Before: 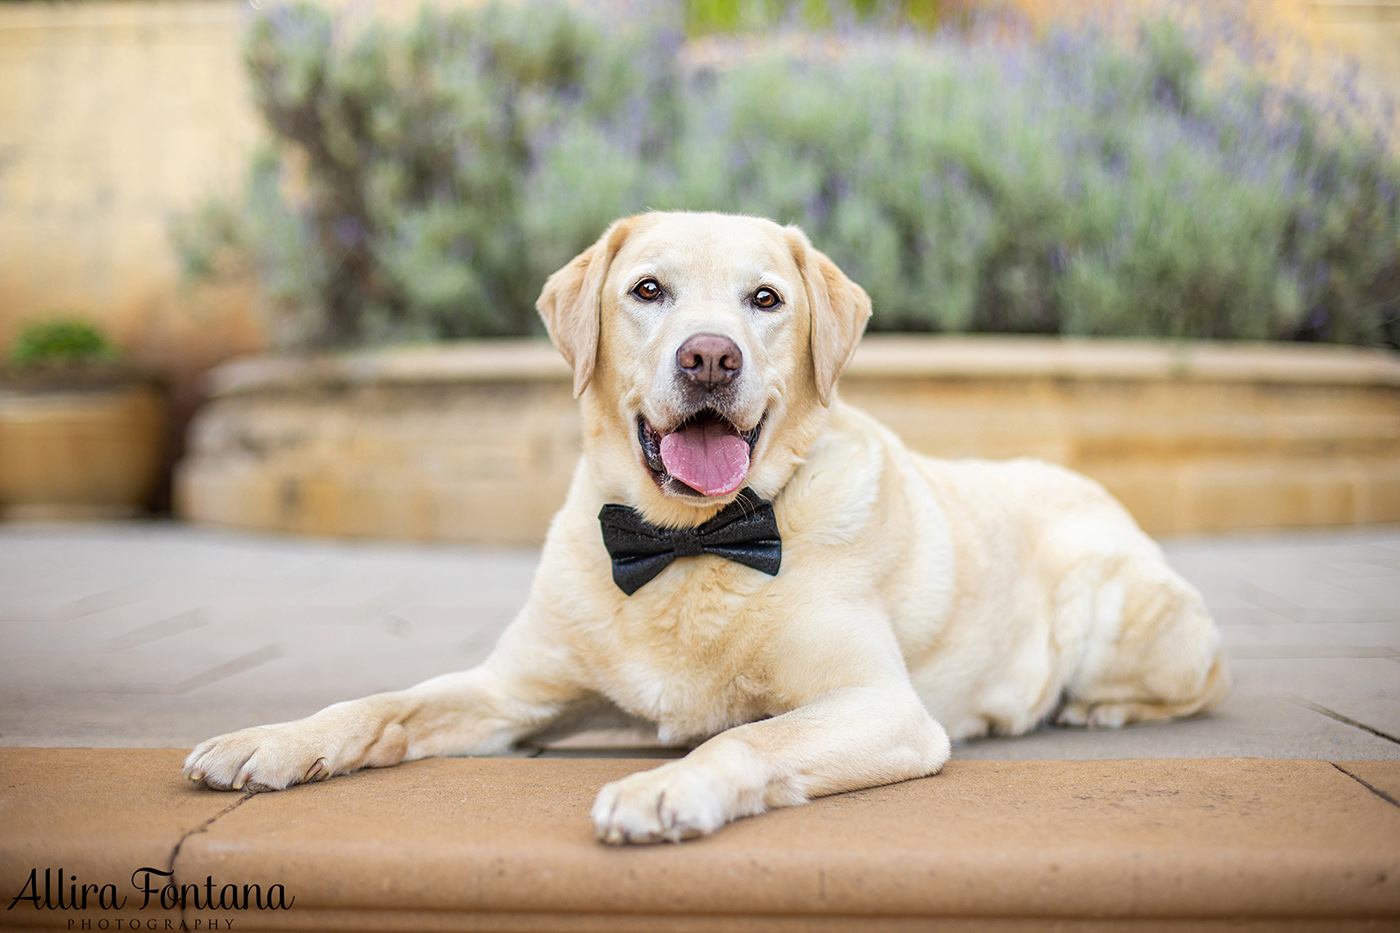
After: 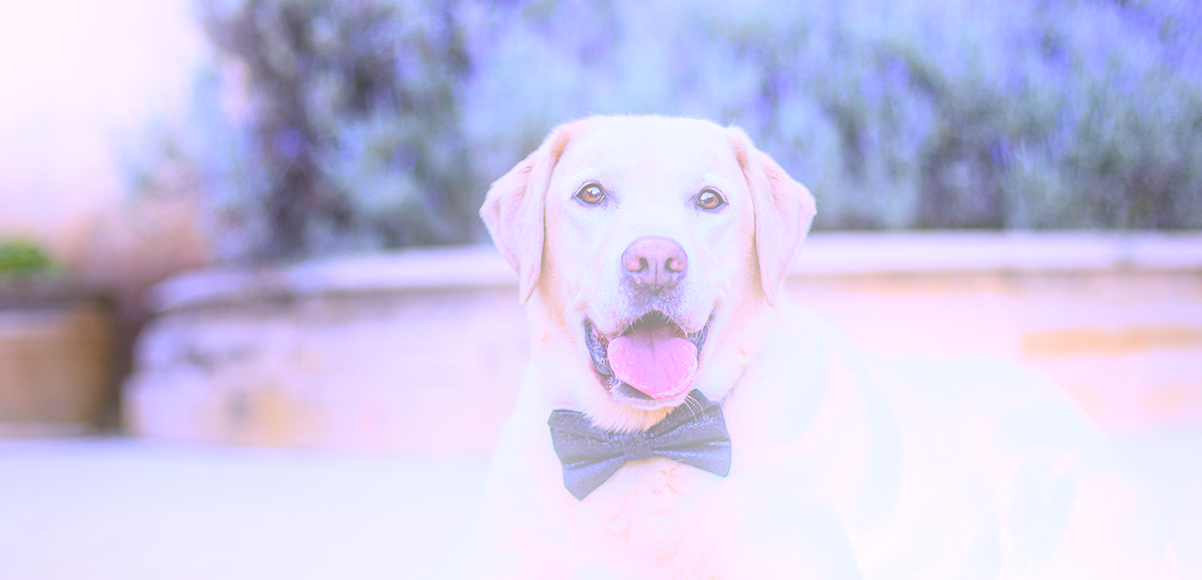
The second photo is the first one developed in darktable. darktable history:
white balance: red 0.98, blue 1.61
rotate and perspective: rotation -1.42°, crop left 0.016, crop right 0.984, crop top 0.035, crop bottom 0.965
crop: left 3.015%, top 8.969%, right 9.647%, bottom 26.457%
bloom: on, module defaults
